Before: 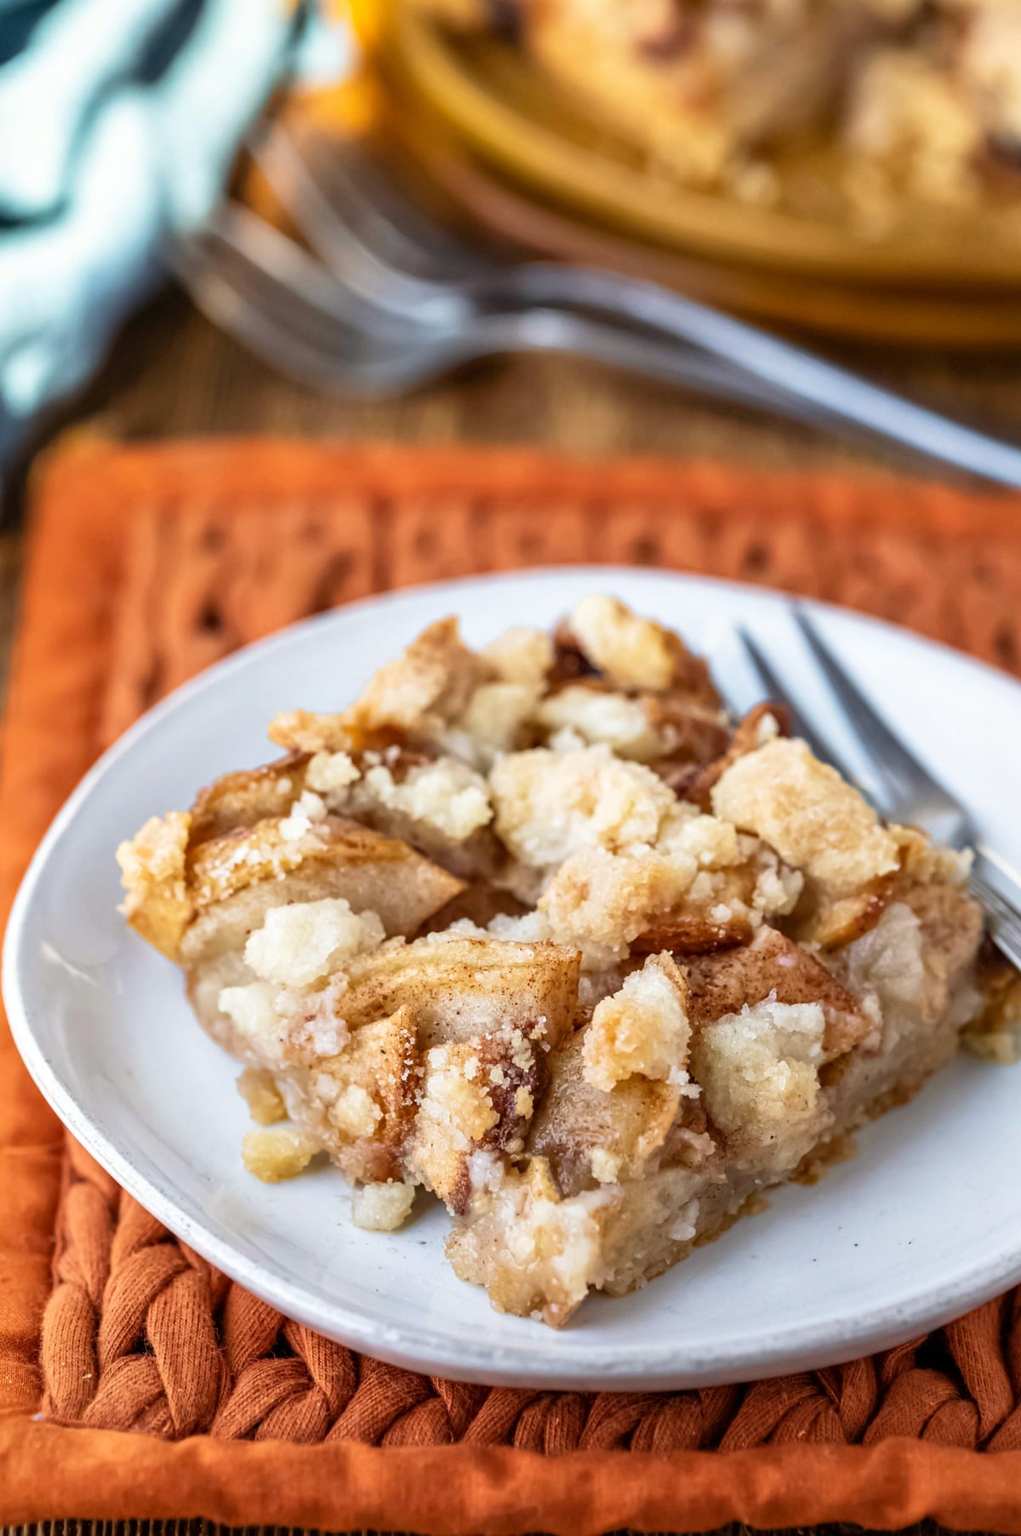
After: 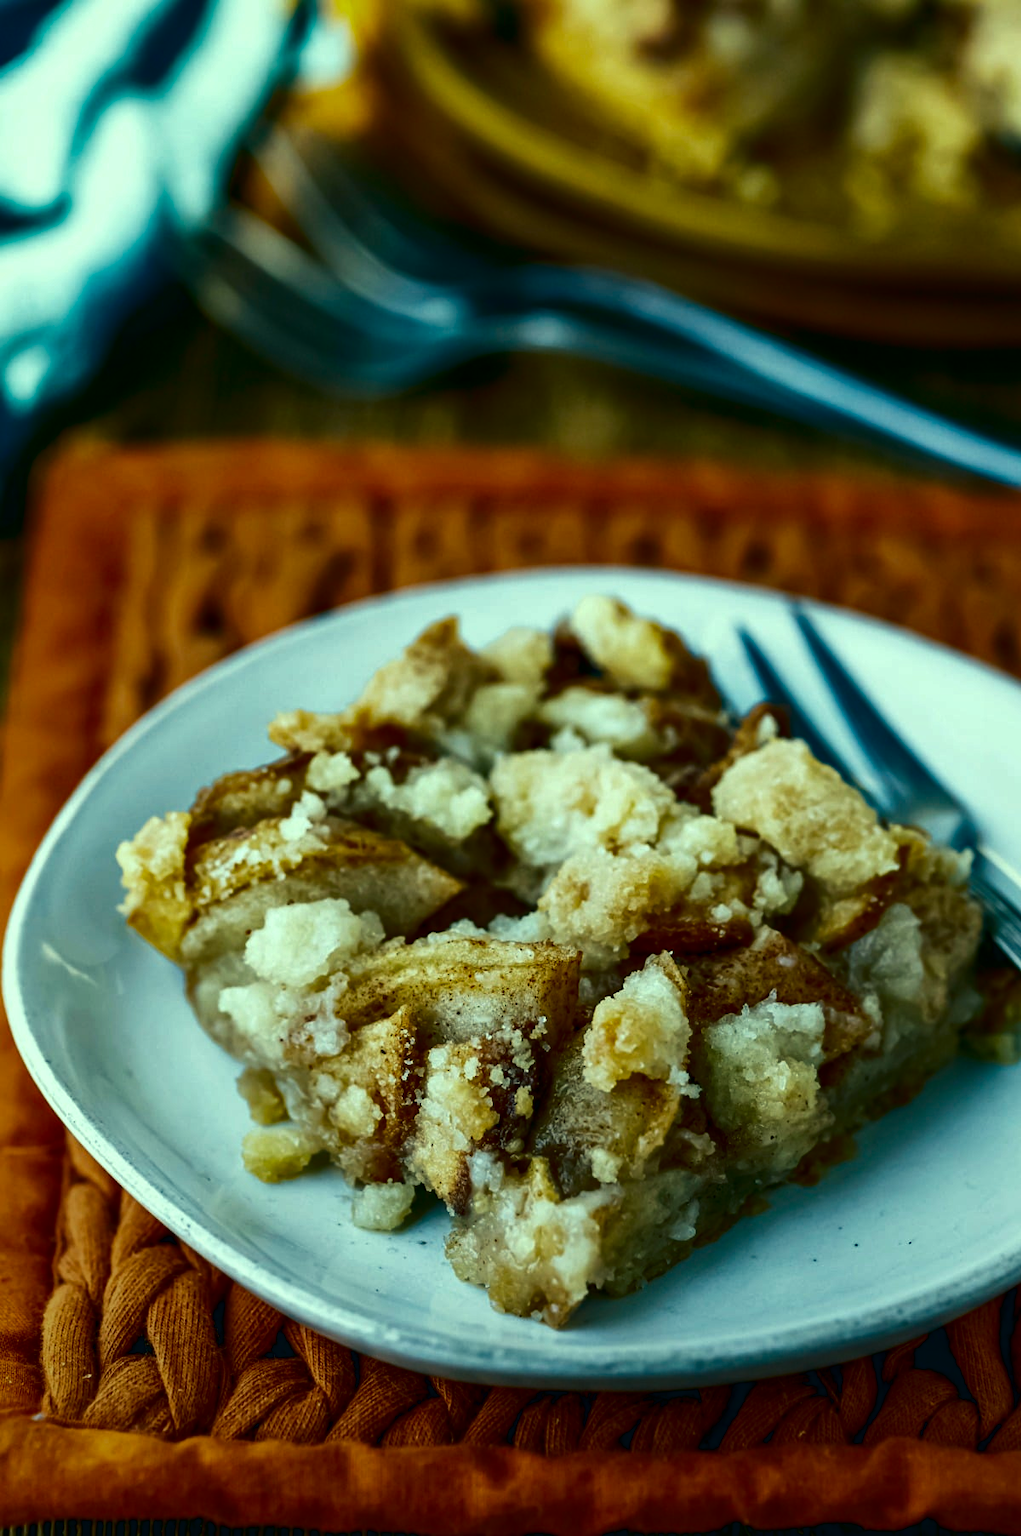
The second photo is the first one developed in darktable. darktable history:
contrast brightness saturation: contrast 0.09, brightness -0.587, saturation 0.165
color correction: highlights a* -19.49, highlights b* 9.8, shadows a* -20.96, shadows b* -10.08
